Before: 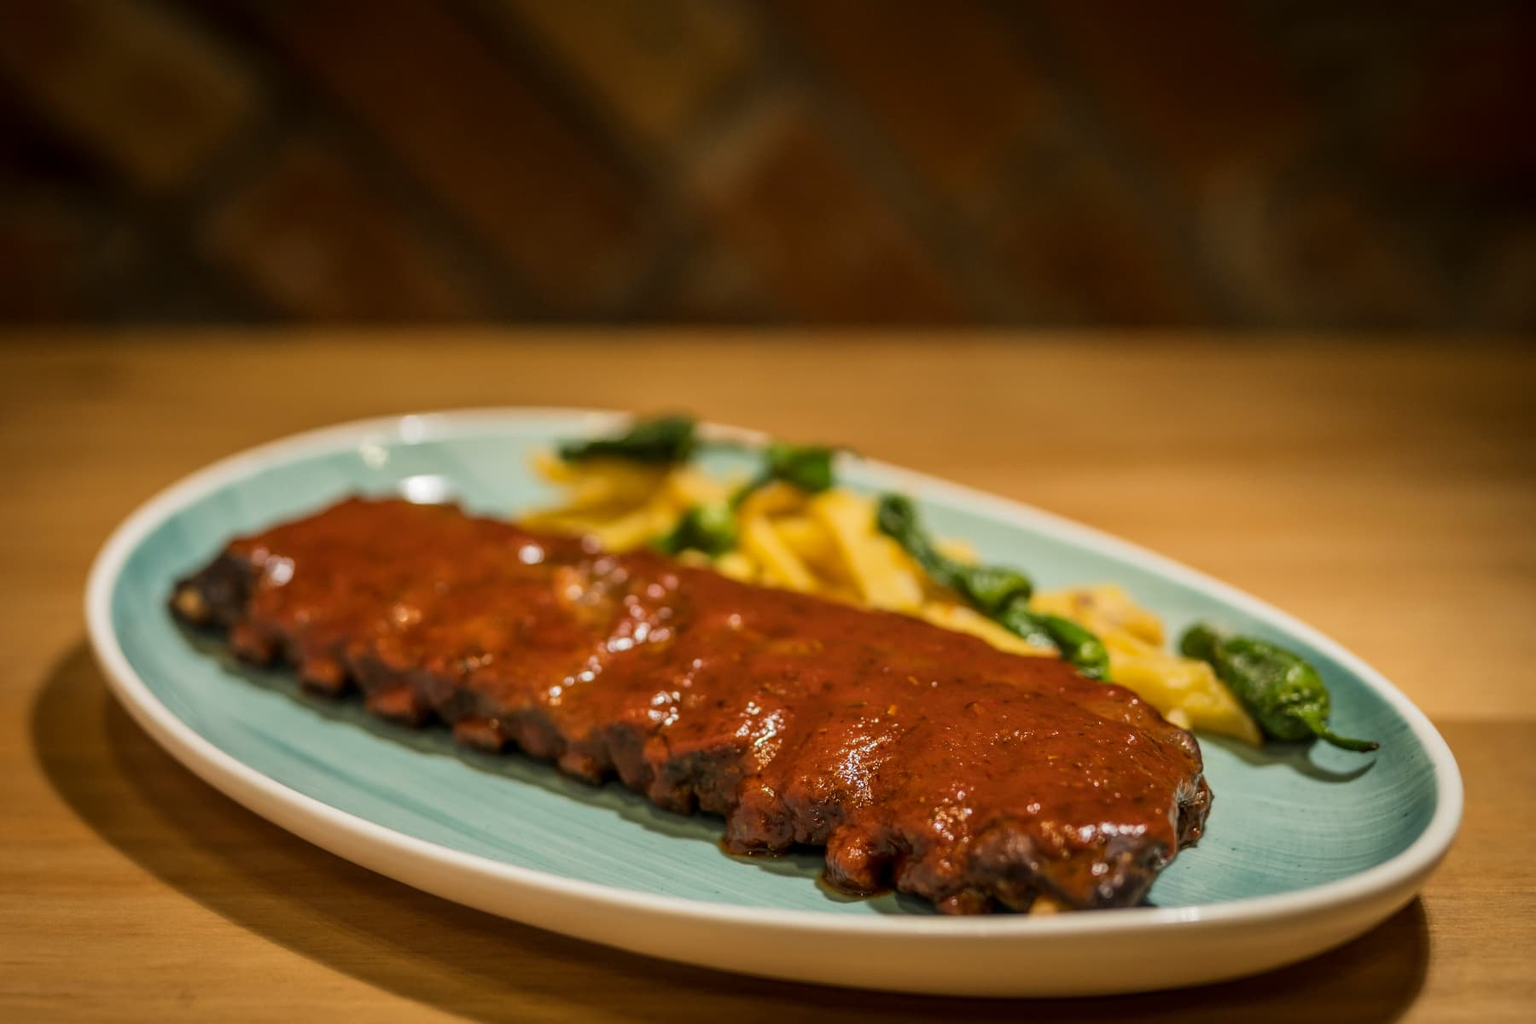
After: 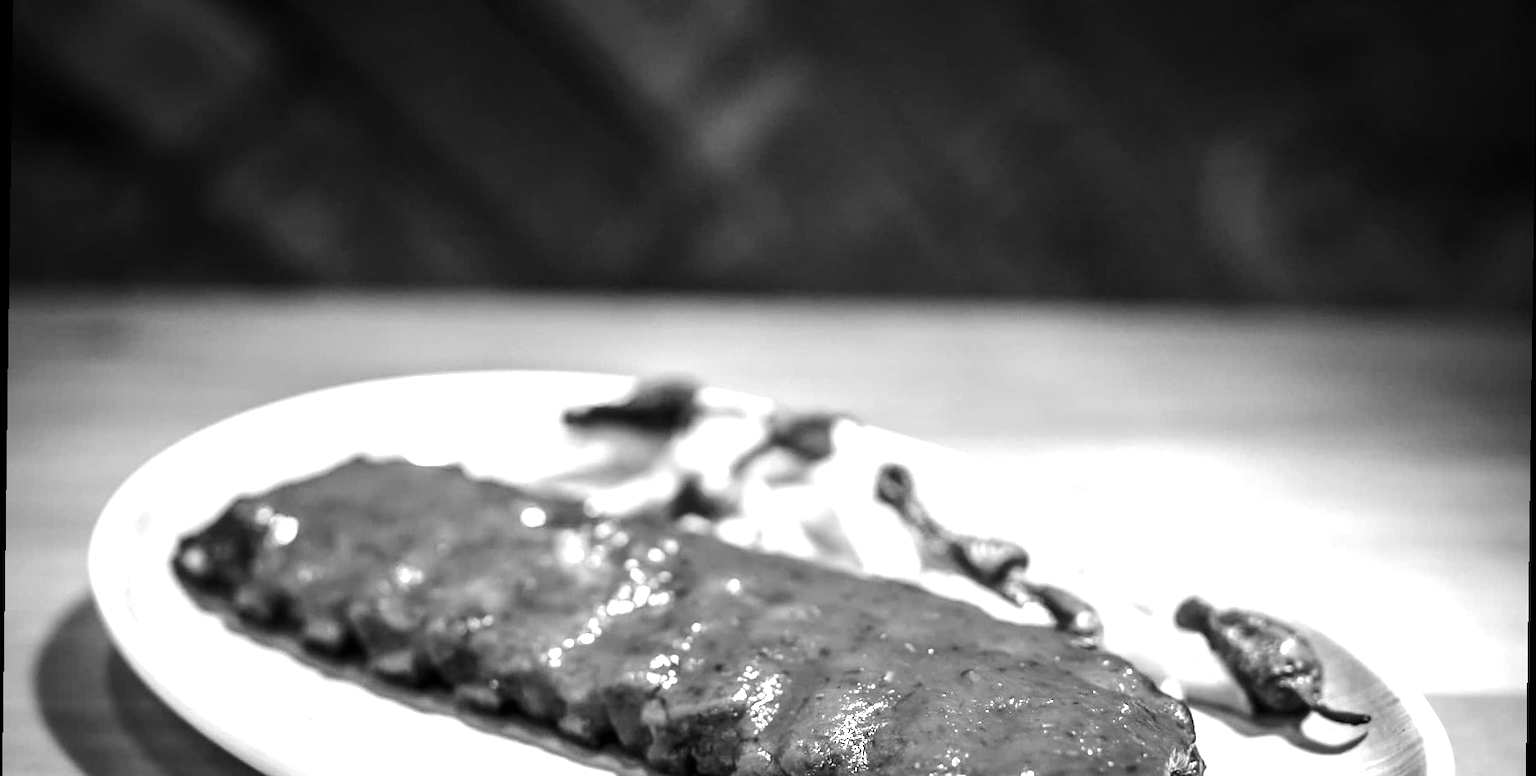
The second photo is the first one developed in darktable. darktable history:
crop: top 3.857%, bottom 21.132%
rotate and perspective: rotation 0.8°, automatic cropping off
tone equalizer: -8 EV -1.08 EV, -7 EV -1.01 EV, -6 EV -0.867 EV, -5 EV -0.578 EV, -3 EV 0.578 EV, -2 EV 0.867 EV, -1 EV 1.01 EV, +0 EV 1.08 EV, edges refinement/feathering 500, mask exposure compensation -1.57 EV, preserve details no
color calibration: output gray [0.253, 0.26, 0.487, 0], gray › normalize channels true, illuminant same as pipeline (D50), adaptation XYZ, x 0.346, y 0.359, gamut compression 0
exposure: black level correction 0, exposure 1.3 EV, compensate highlight preservation false
